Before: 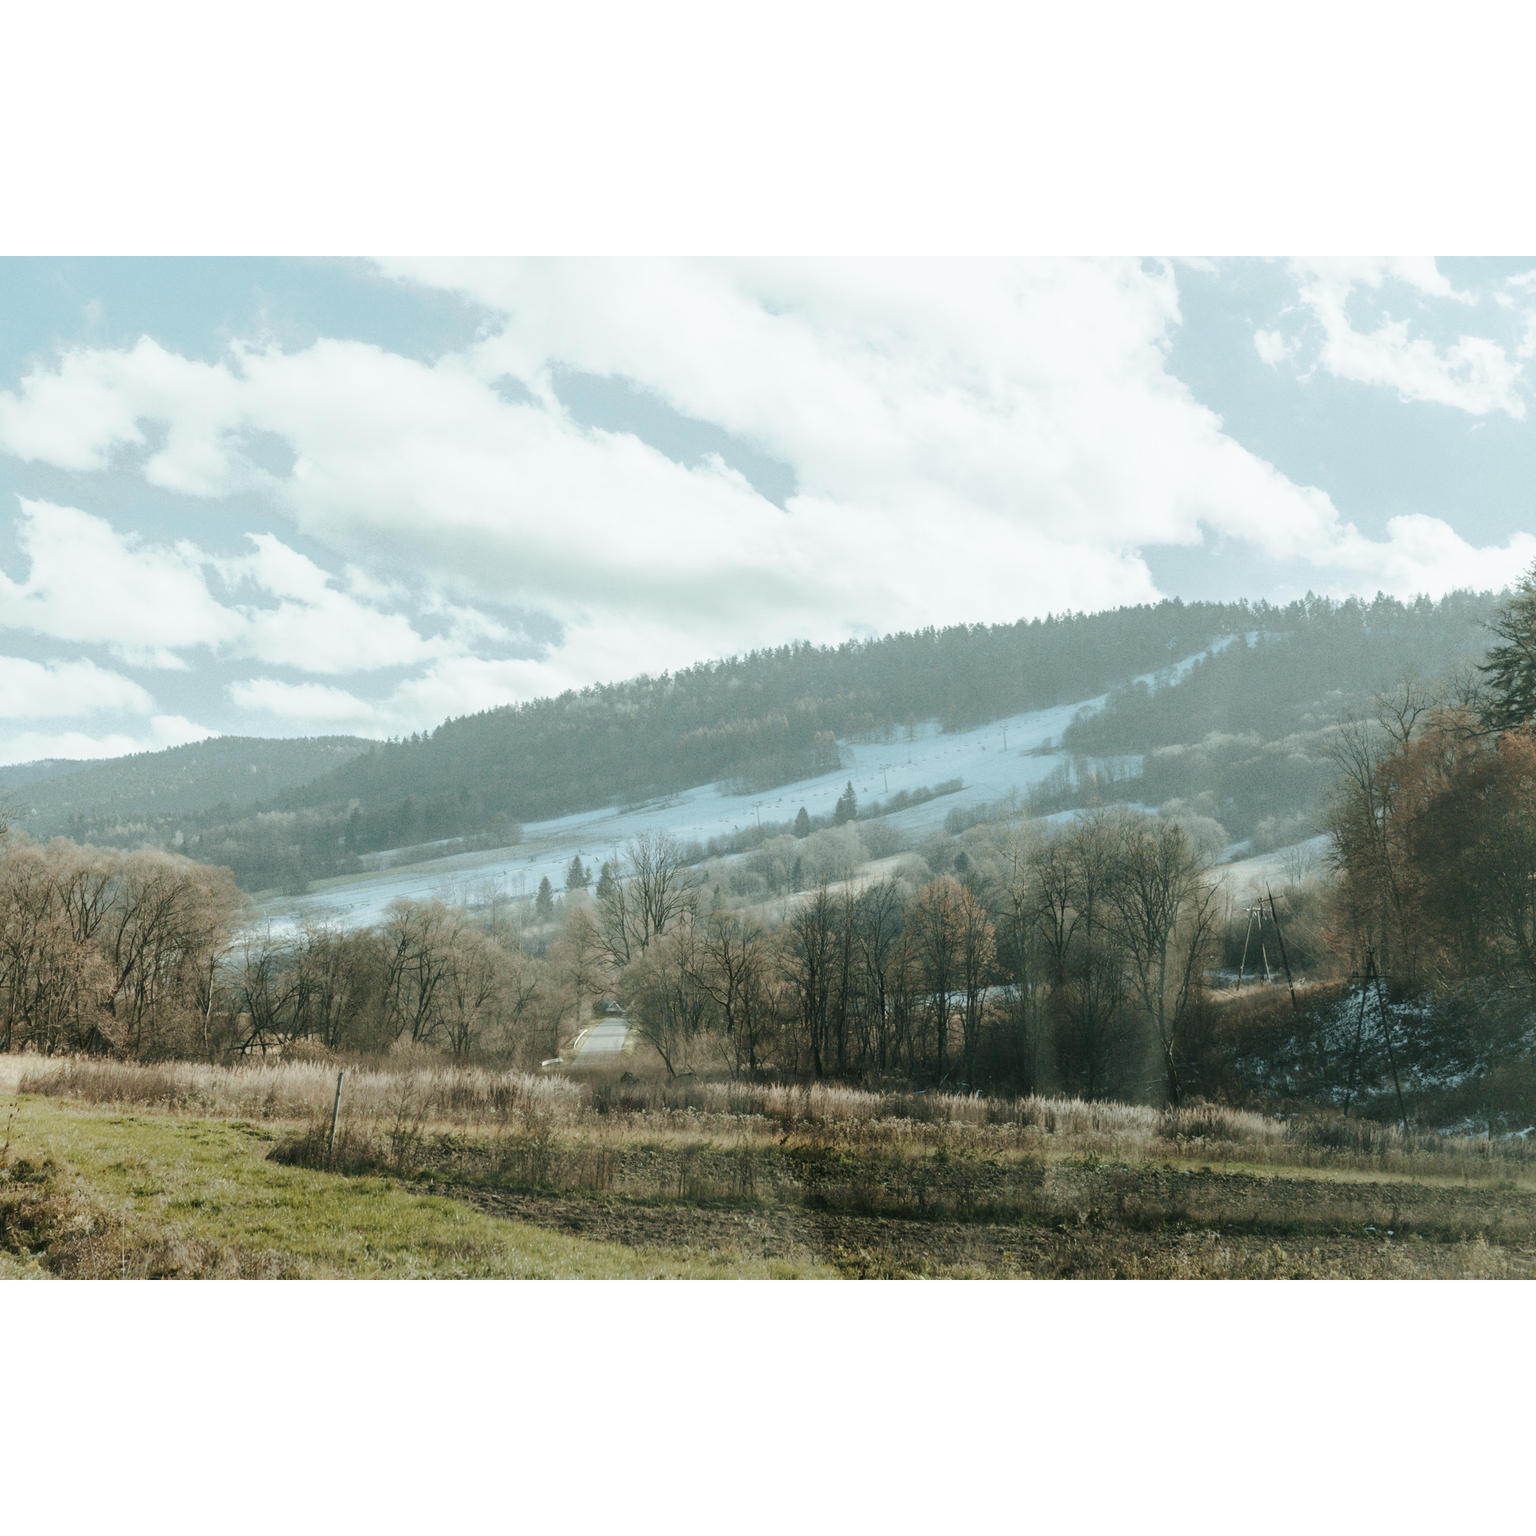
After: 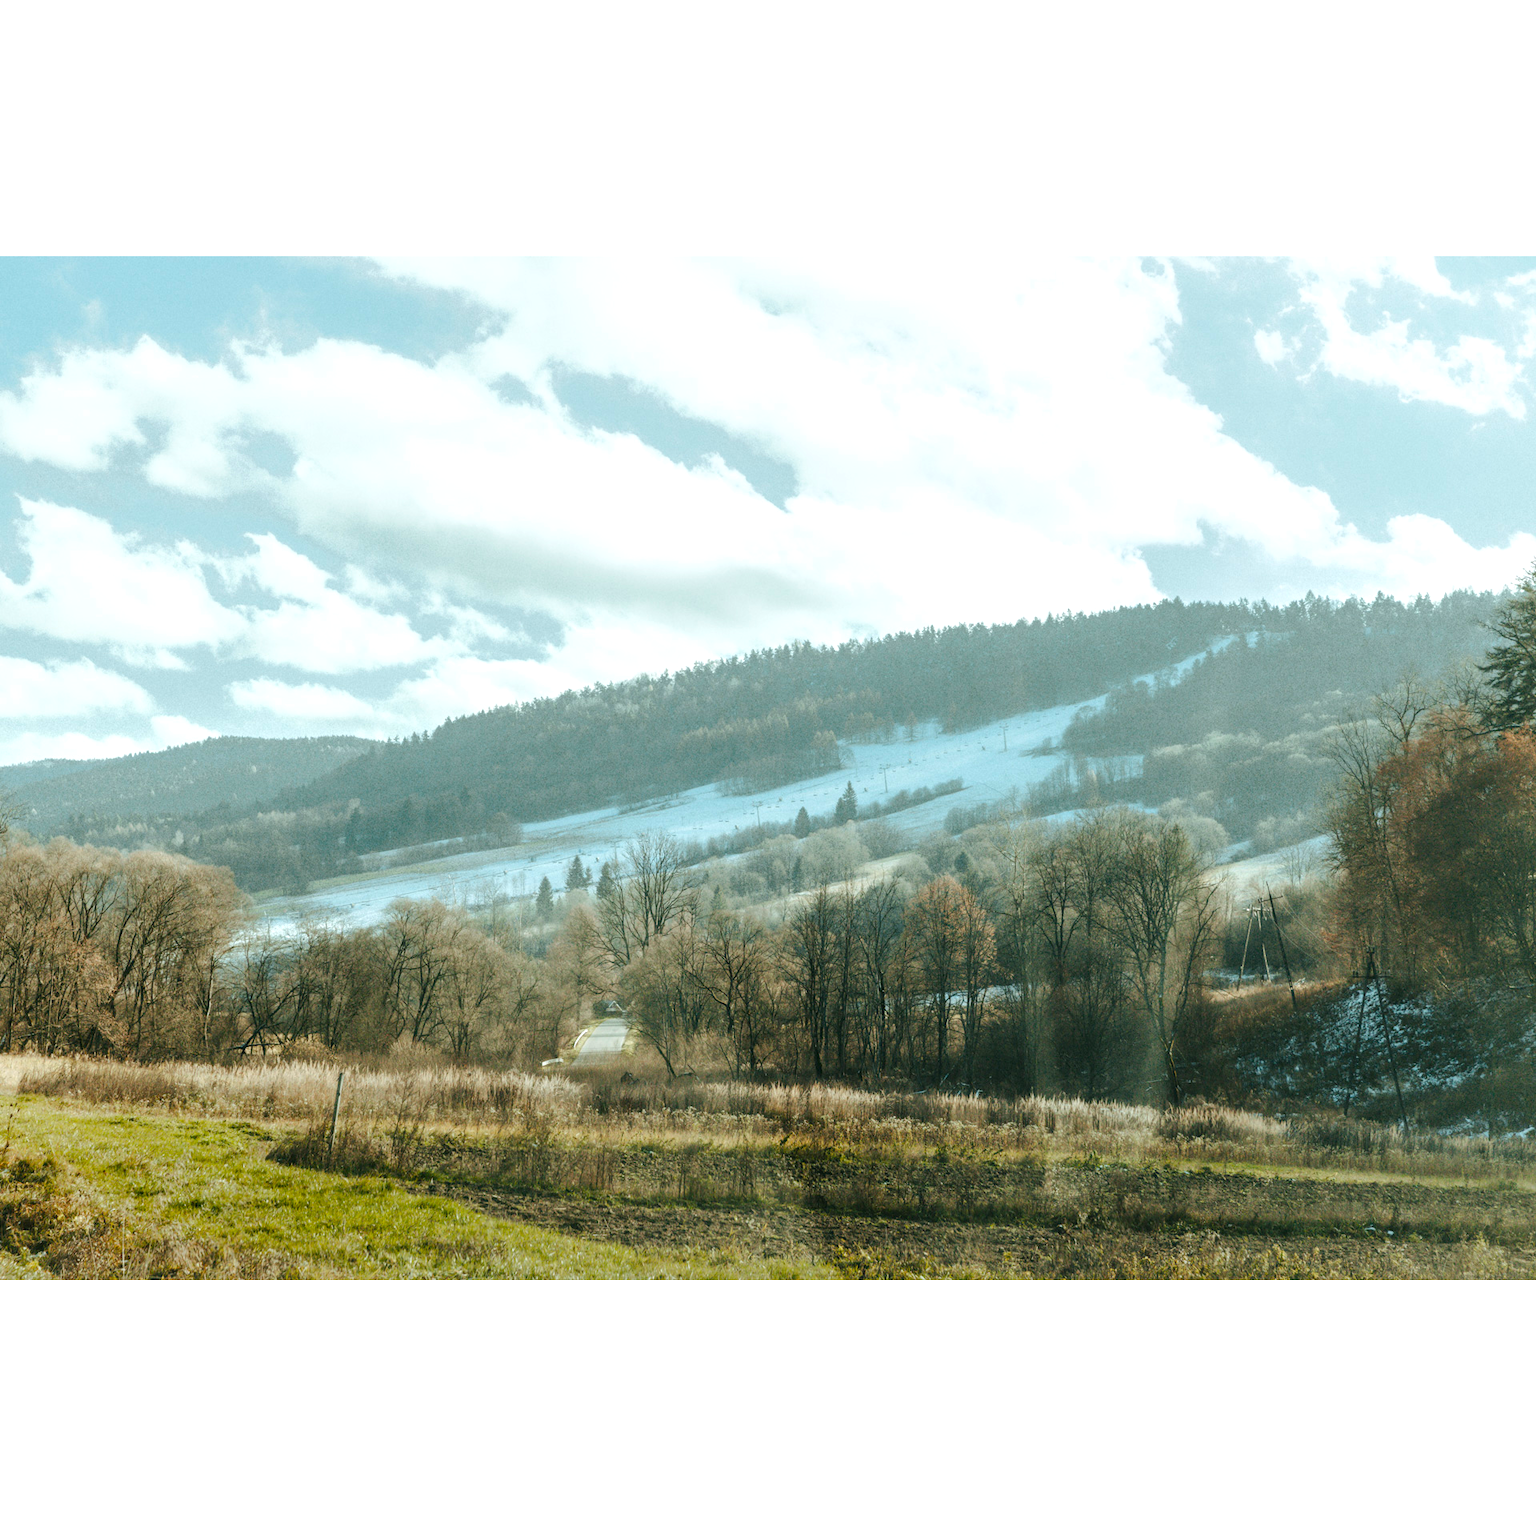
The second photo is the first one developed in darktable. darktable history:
local contrast: on, module defaults
color balance rgb: linear chroma grading › global chroma 15%, perceptual saturation grading › global saturation 30%
exposure: exposure 0.2 EV, compensate highlight preservation false
